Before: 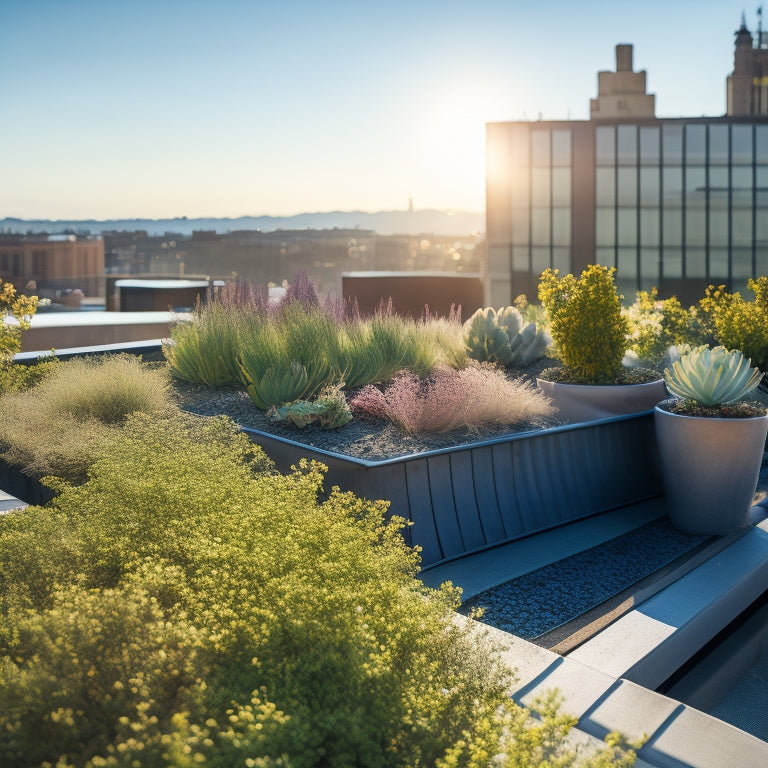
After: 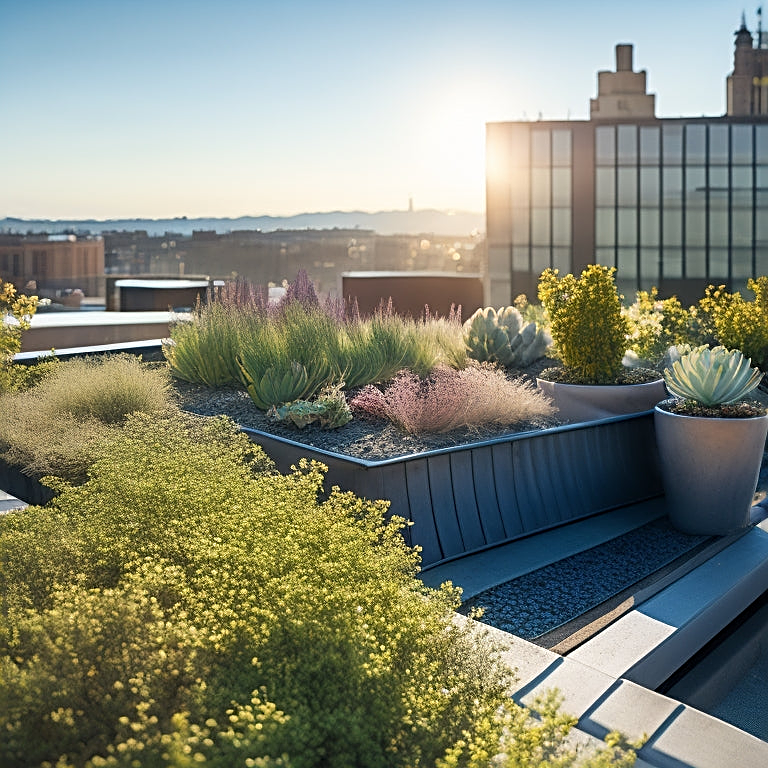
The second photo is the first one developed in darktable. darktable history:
sharpen: radius 2.675, amount 0.677
